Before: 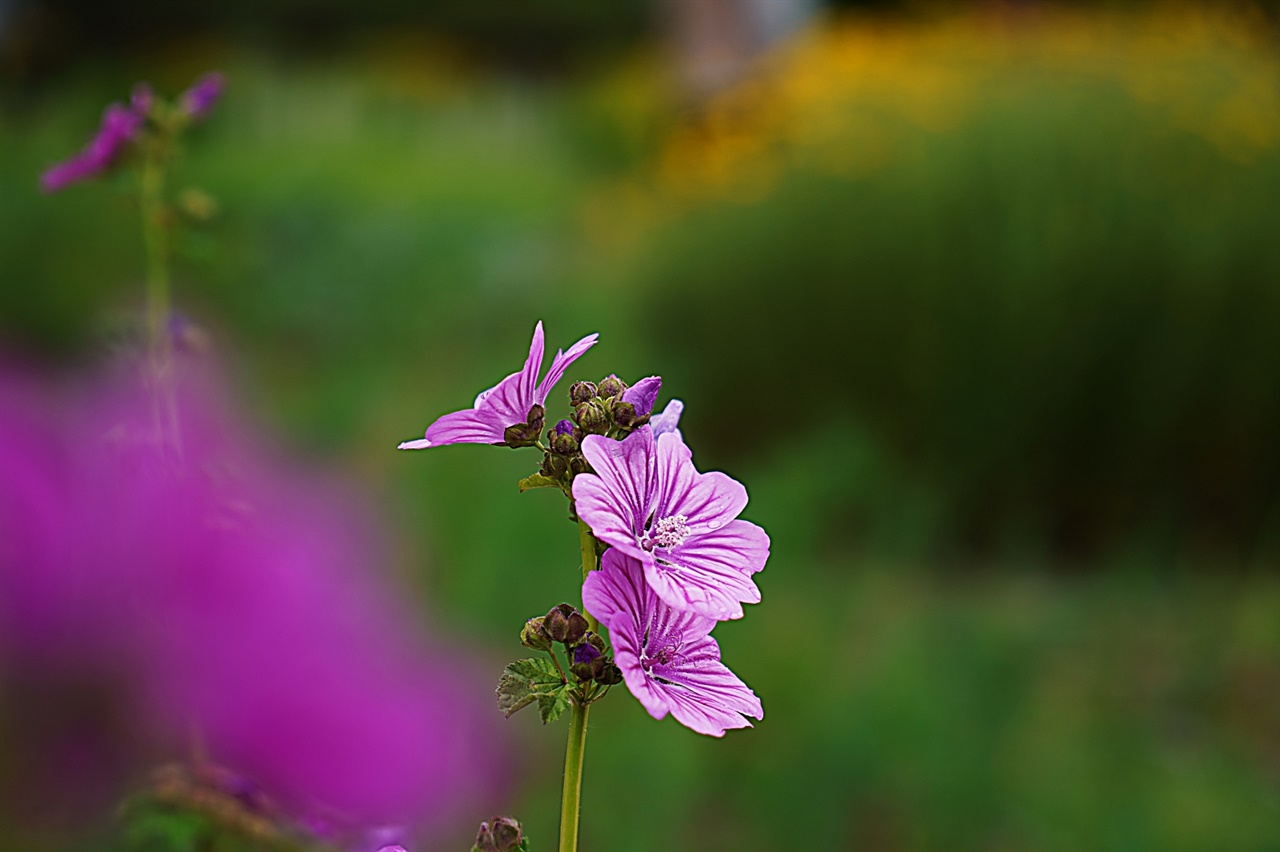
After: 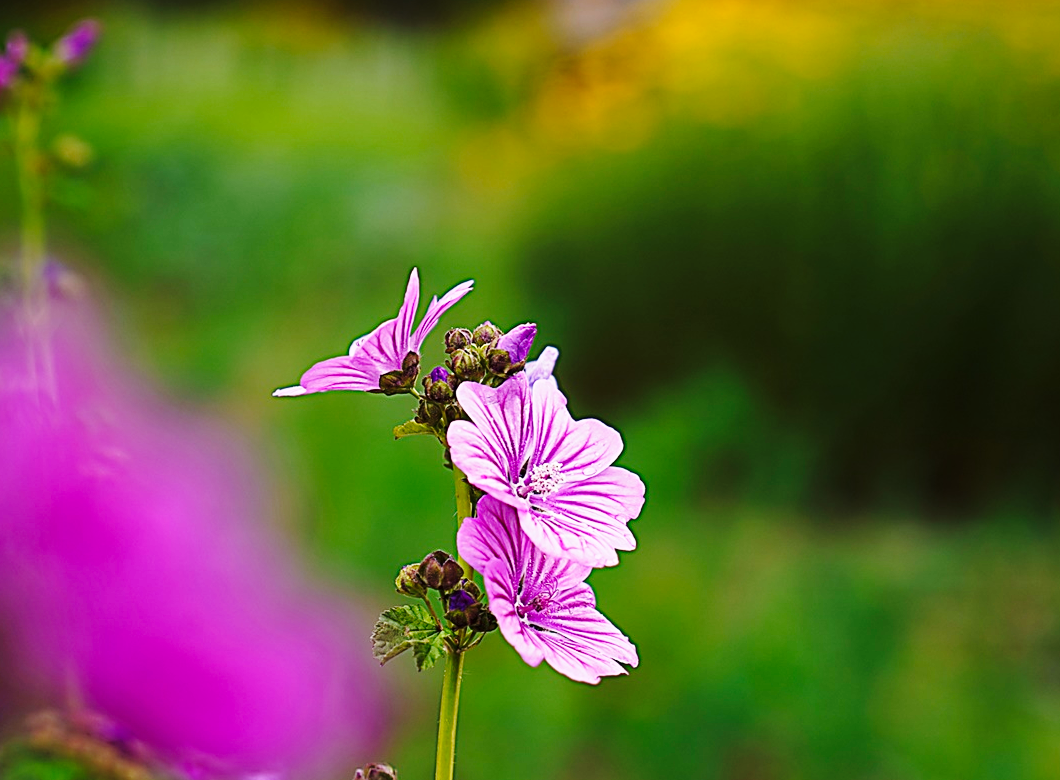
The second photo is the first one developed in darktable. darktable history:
crop: left 9.807%, top 6.259%, right 7.334%, bottom 2.177%
base curve: curves: ch0 [(0, 0) (0.028, 0.03) (0.121, 0.232) (0.46, 0.748) (0.859, 0.968) (1, 1)], preserve colors none
